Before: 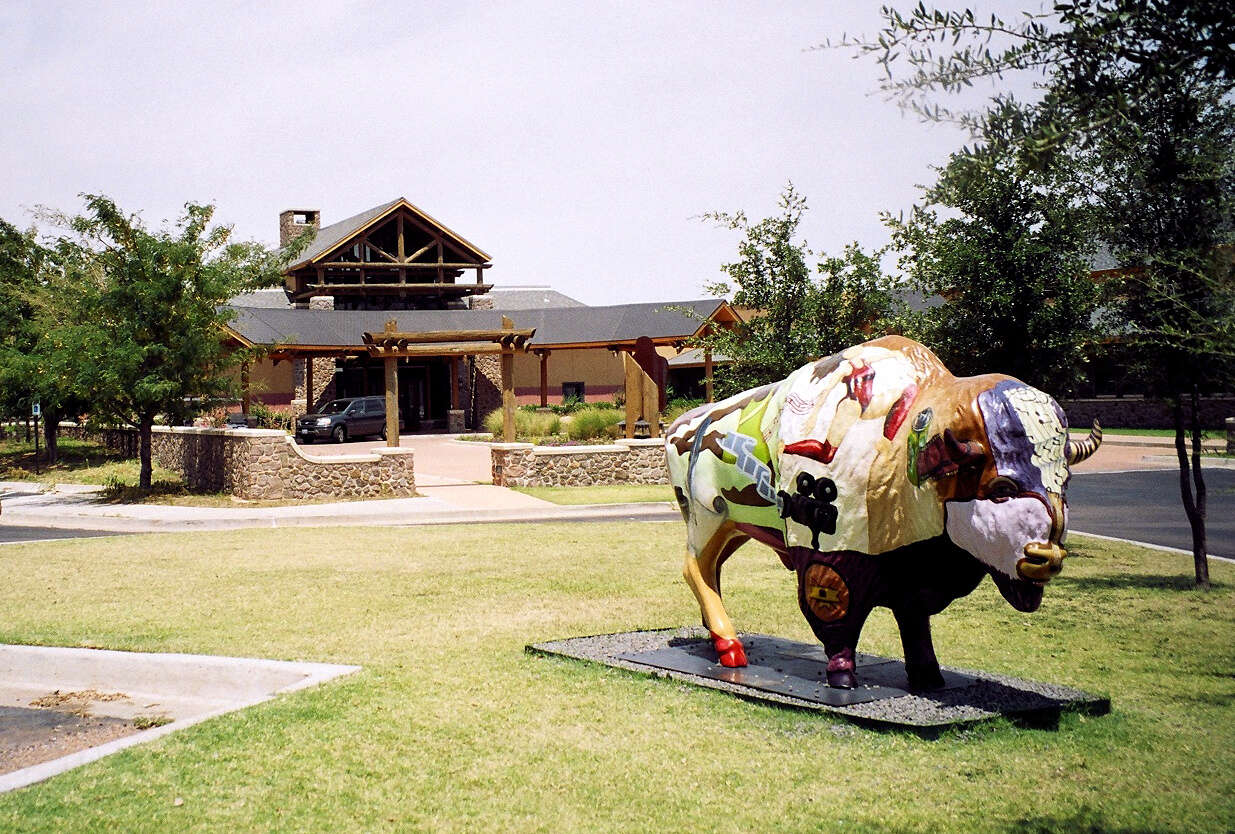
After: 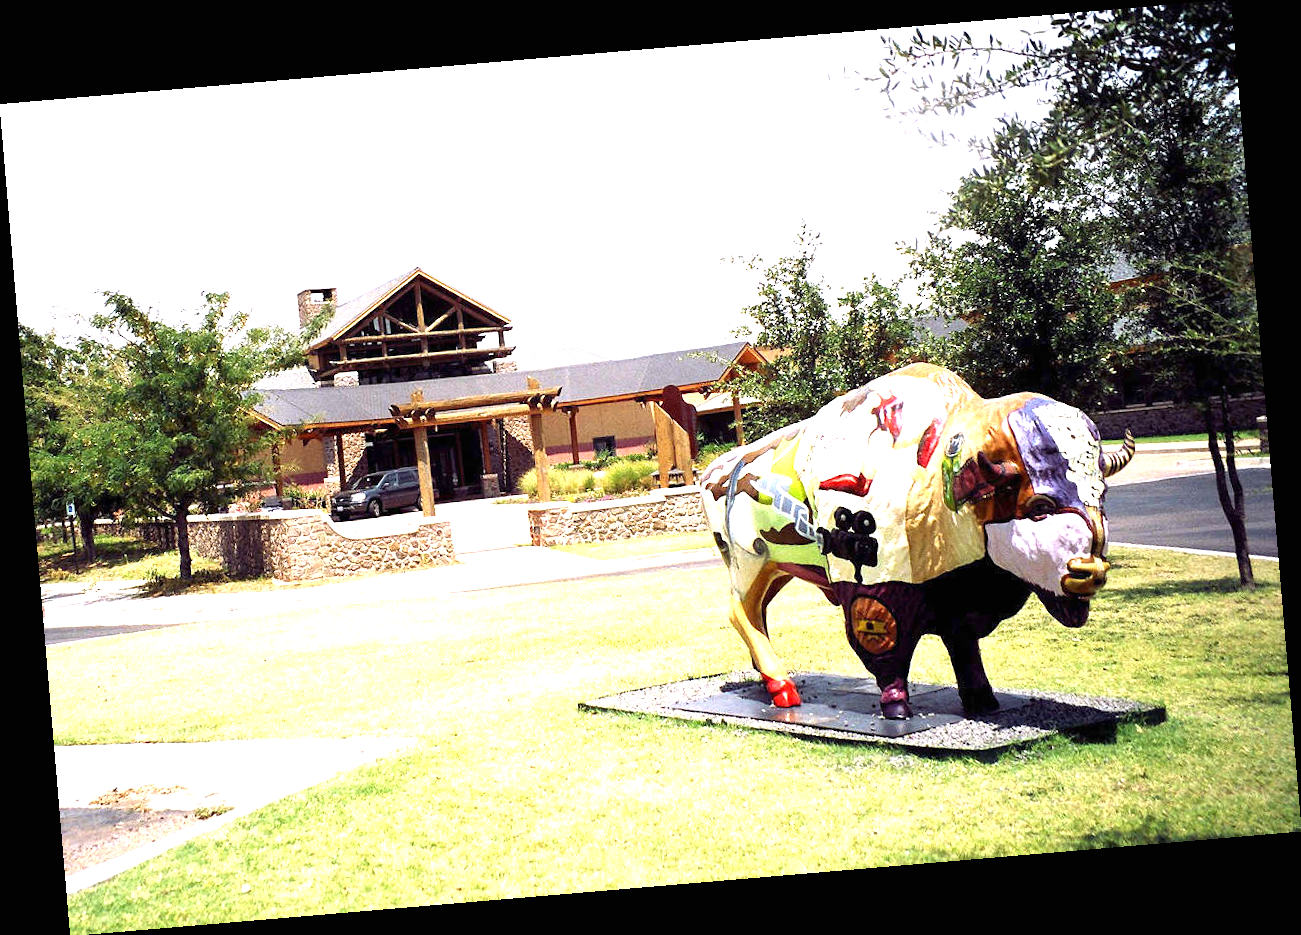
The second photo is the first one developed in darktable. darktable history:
exposure: black level correction 0, exposure 1.2 EV, compensate exposure bias true, compensate highlight preservation false
white balance: red 1.009, blue 1.027
rotate and perspective: rotation -4.86°, automatic cropping off
